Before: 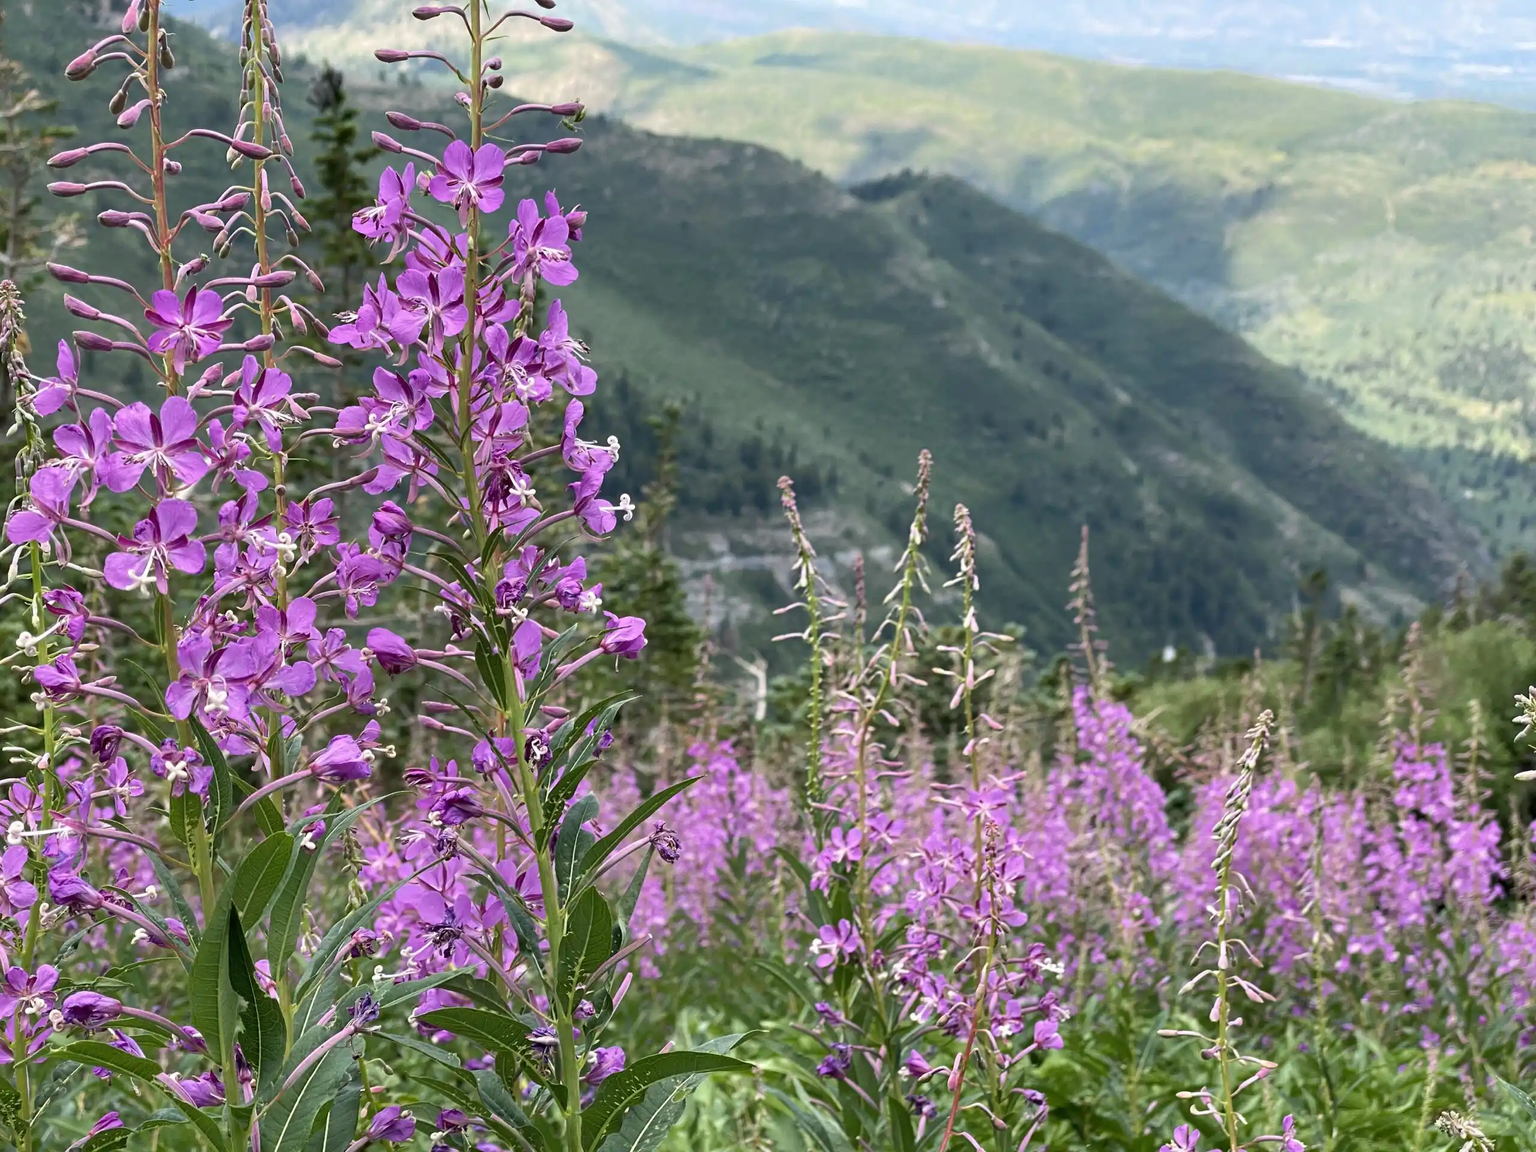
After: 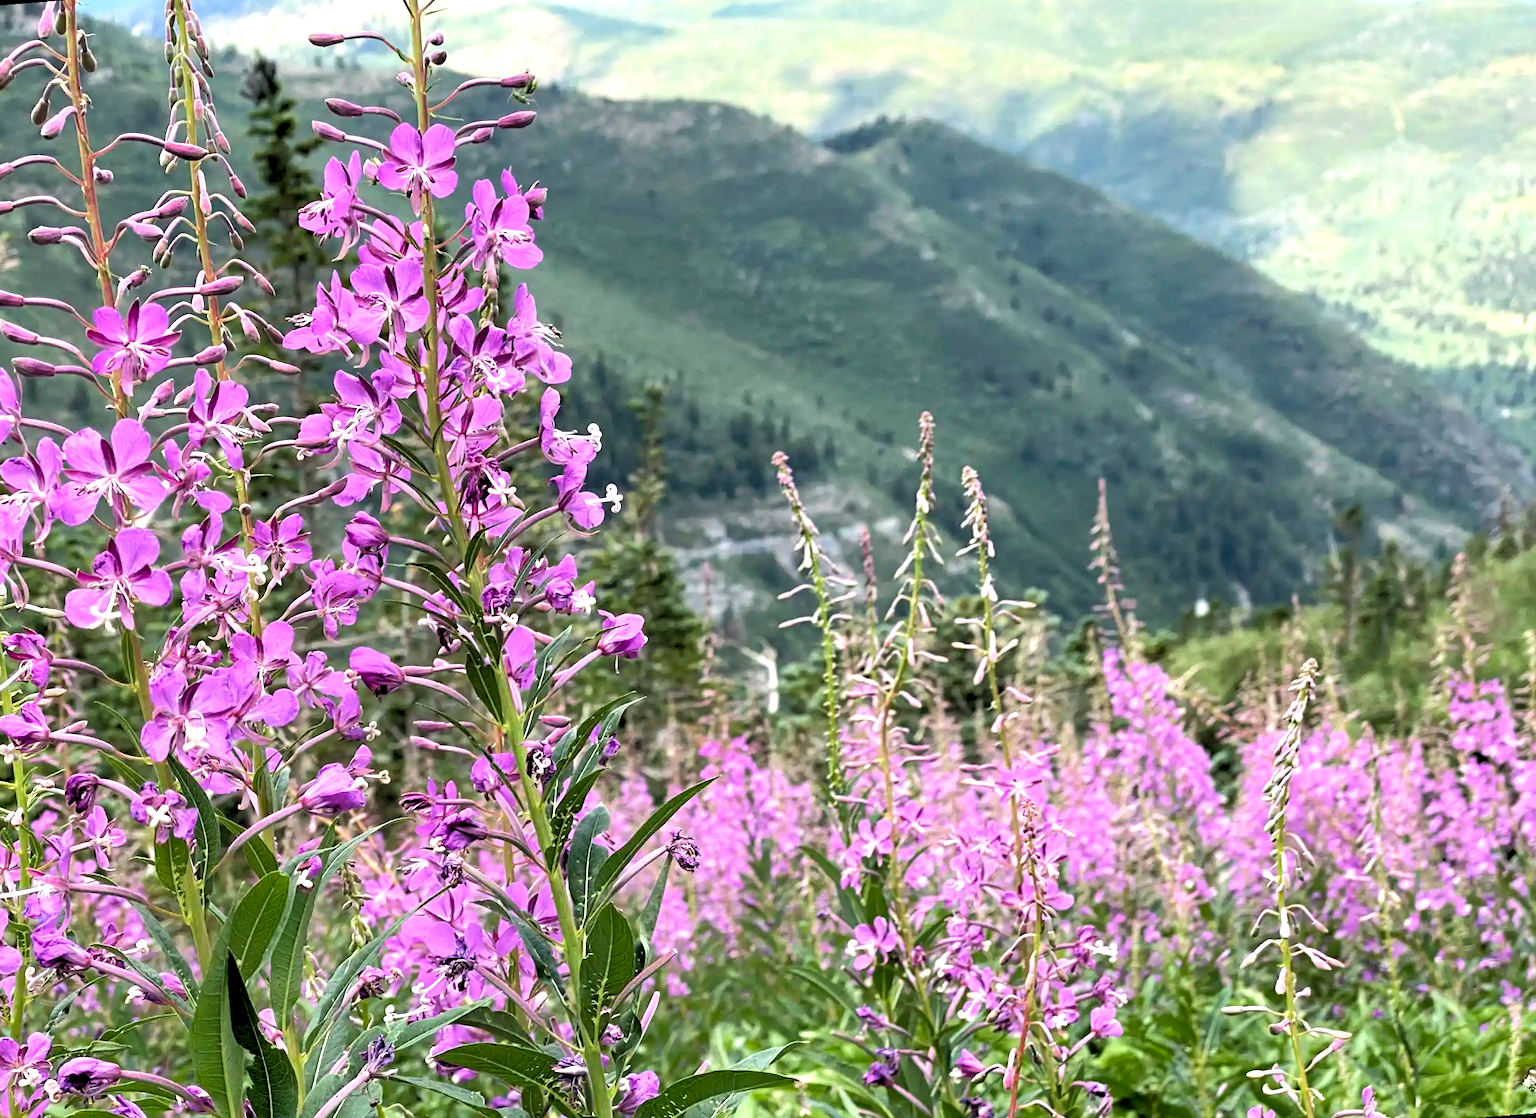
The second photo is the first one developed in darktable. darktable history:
rotate and perspective: rotation -4.57°, crop left 0.054, crop right 0.944, crop top 0.087, crop bottom 0.914
tone equalizer: -8 EV -0.417 EV, -7 EV -0.389 EV, -6 EV -0.333 EV, -5 EV -0.222 EV, -3 EV 0.222 EV, -2 EV 0.333 EV, -1 EV 0.389 EV, +0 EV 0.417 EV, edges refinement/feathering 500, mask exposure compensation -1.57 EV, preserve details no
exposure: exposure 0.2 EV, compensate highlight preservation false
rgb levels: levels [[0.013, 0.434, 0.89], [0, 0.5, 1], [0, 0.5, 1]]
